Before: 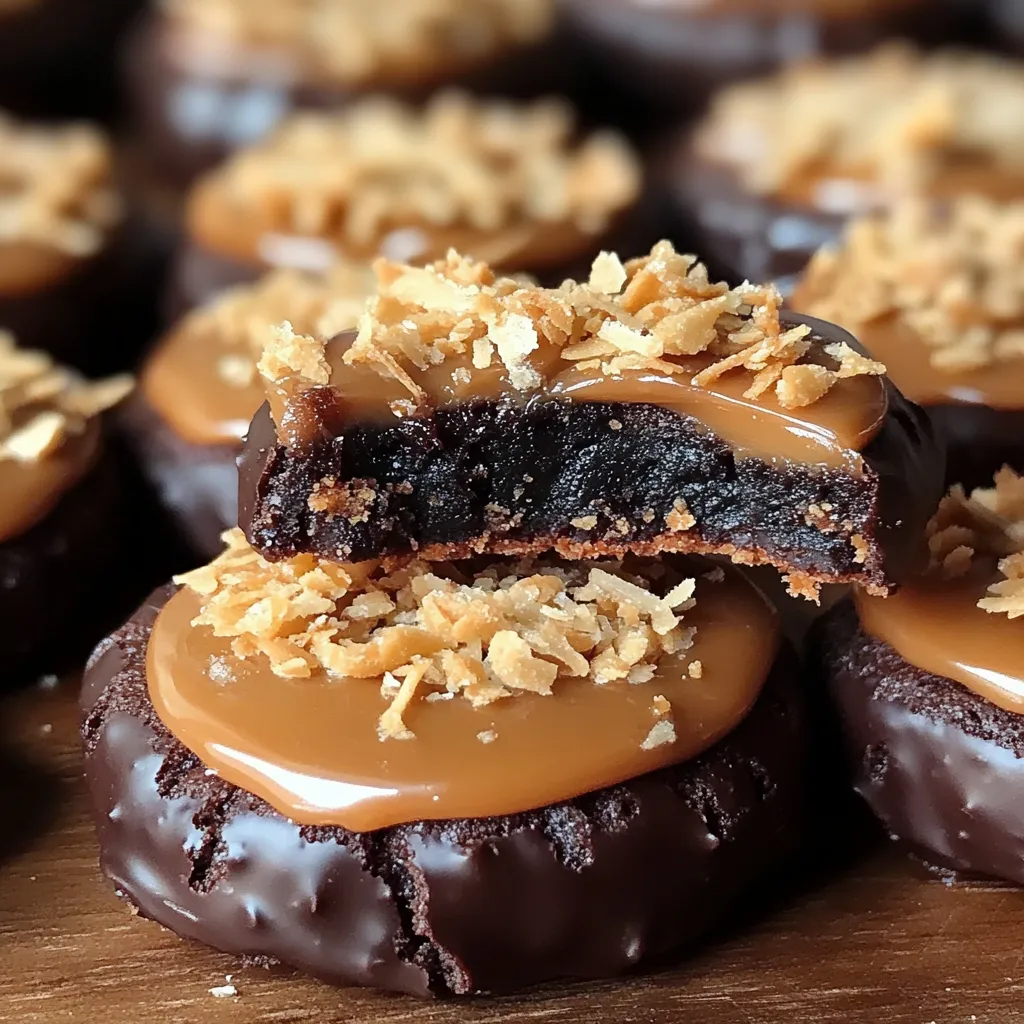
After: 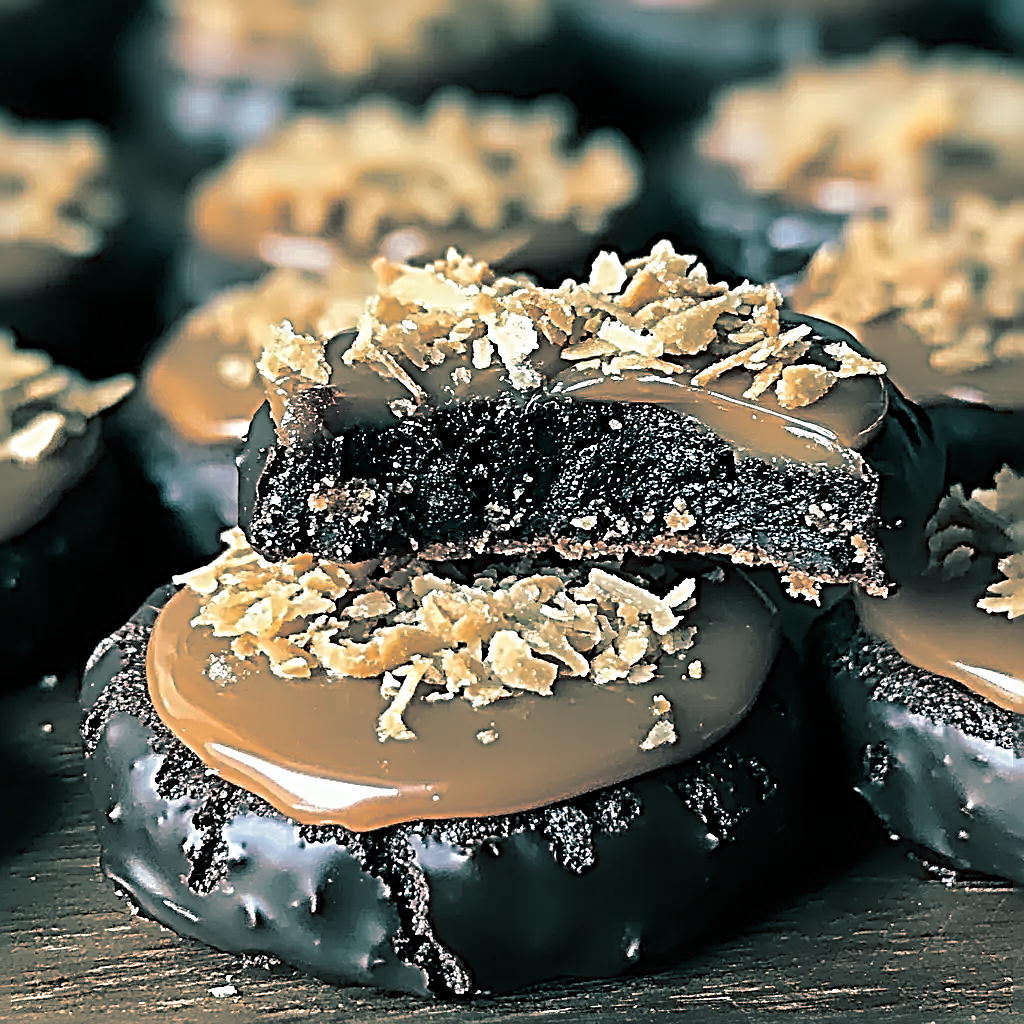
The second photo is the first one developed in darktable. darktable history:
sharpen: radius 4.001, amount 2
split-toning: shadows › hue 186.43°, highlights › hue 49.29°, compress 30.29%
